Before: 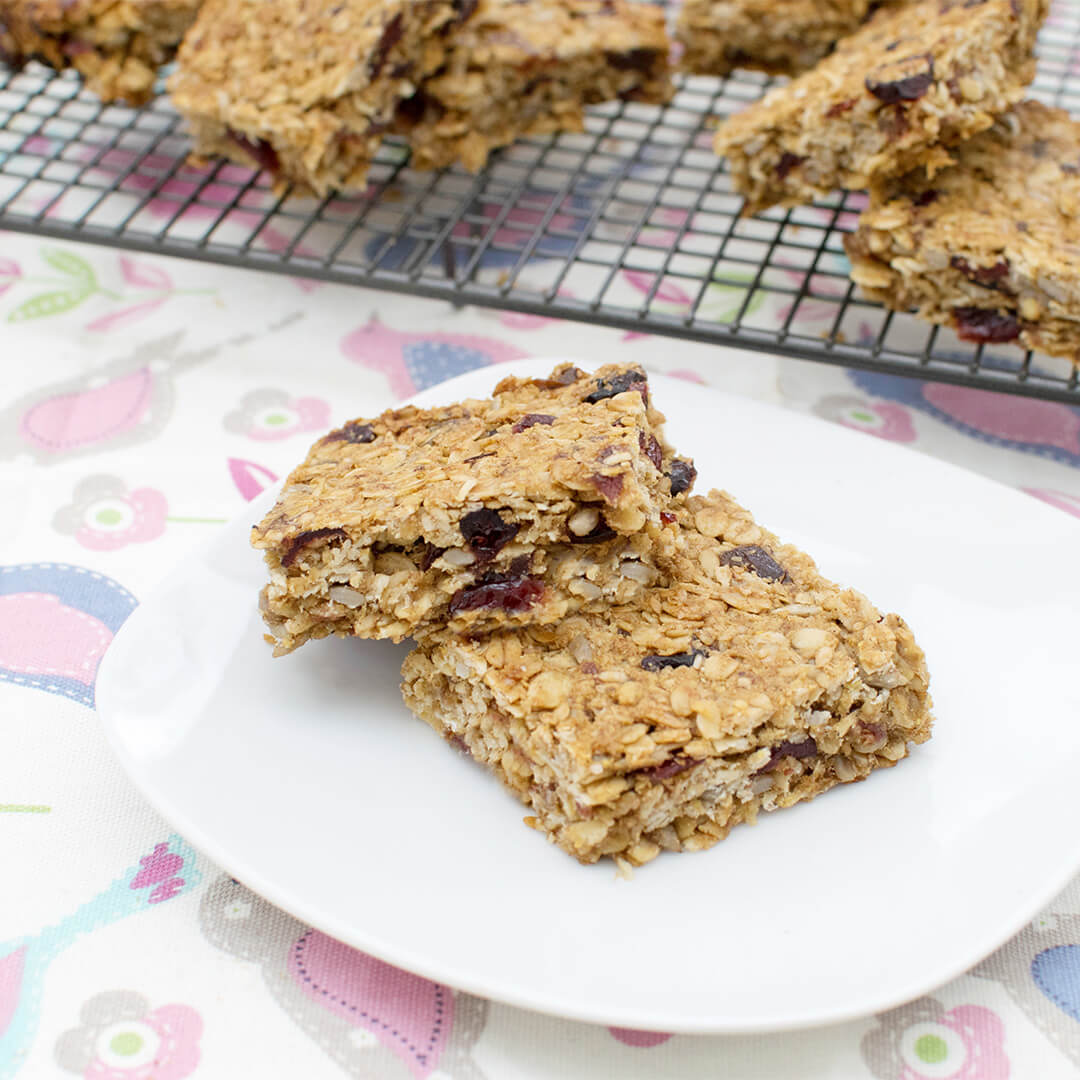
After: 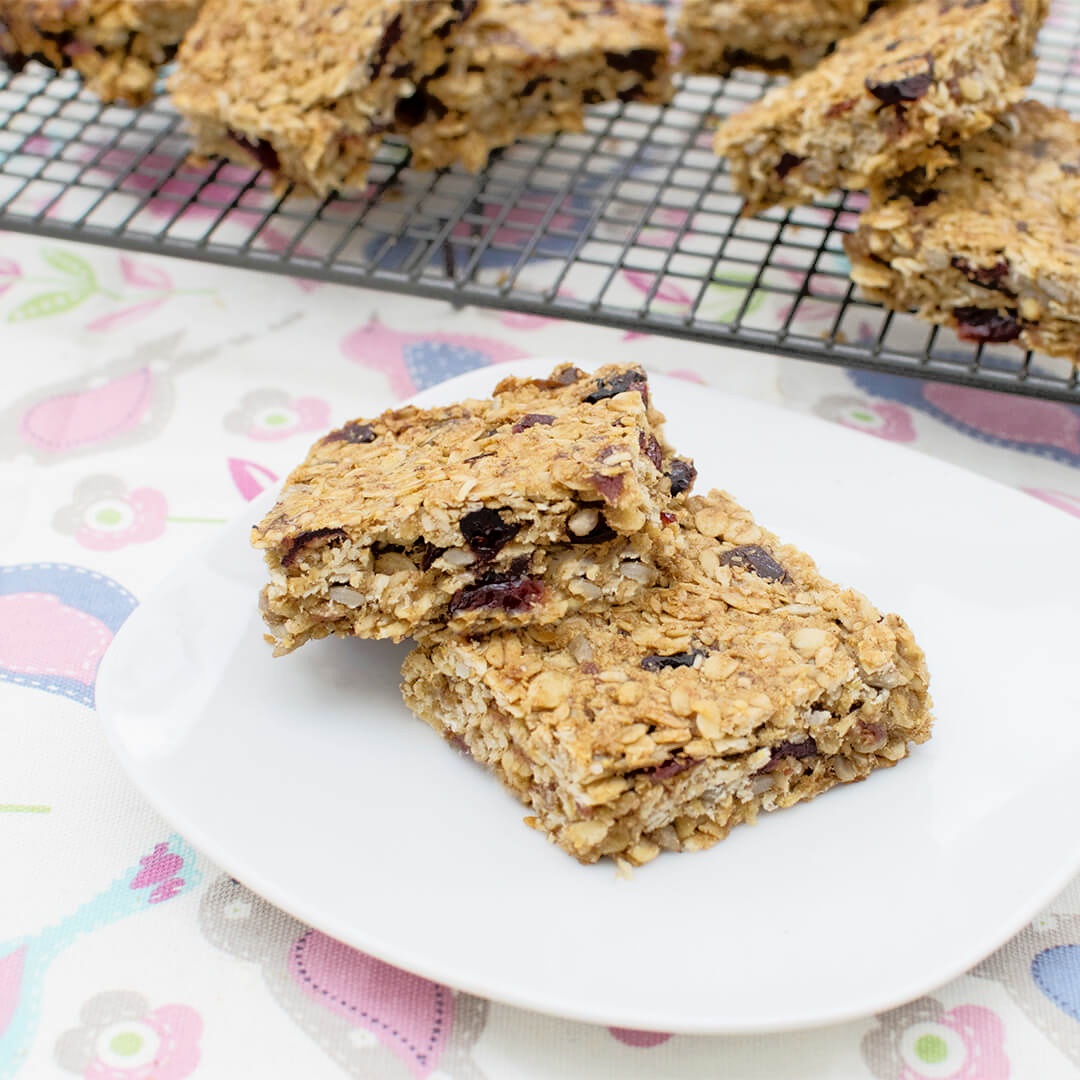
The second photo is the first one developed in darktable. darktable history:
tone equalizer: -8 EV -1.83 EV, -7 EV -1.17 EV, -6 EV -1.61 EV, edges refinement/feathering 500, mask exposure compensation -1.57 EV, preserve details no
